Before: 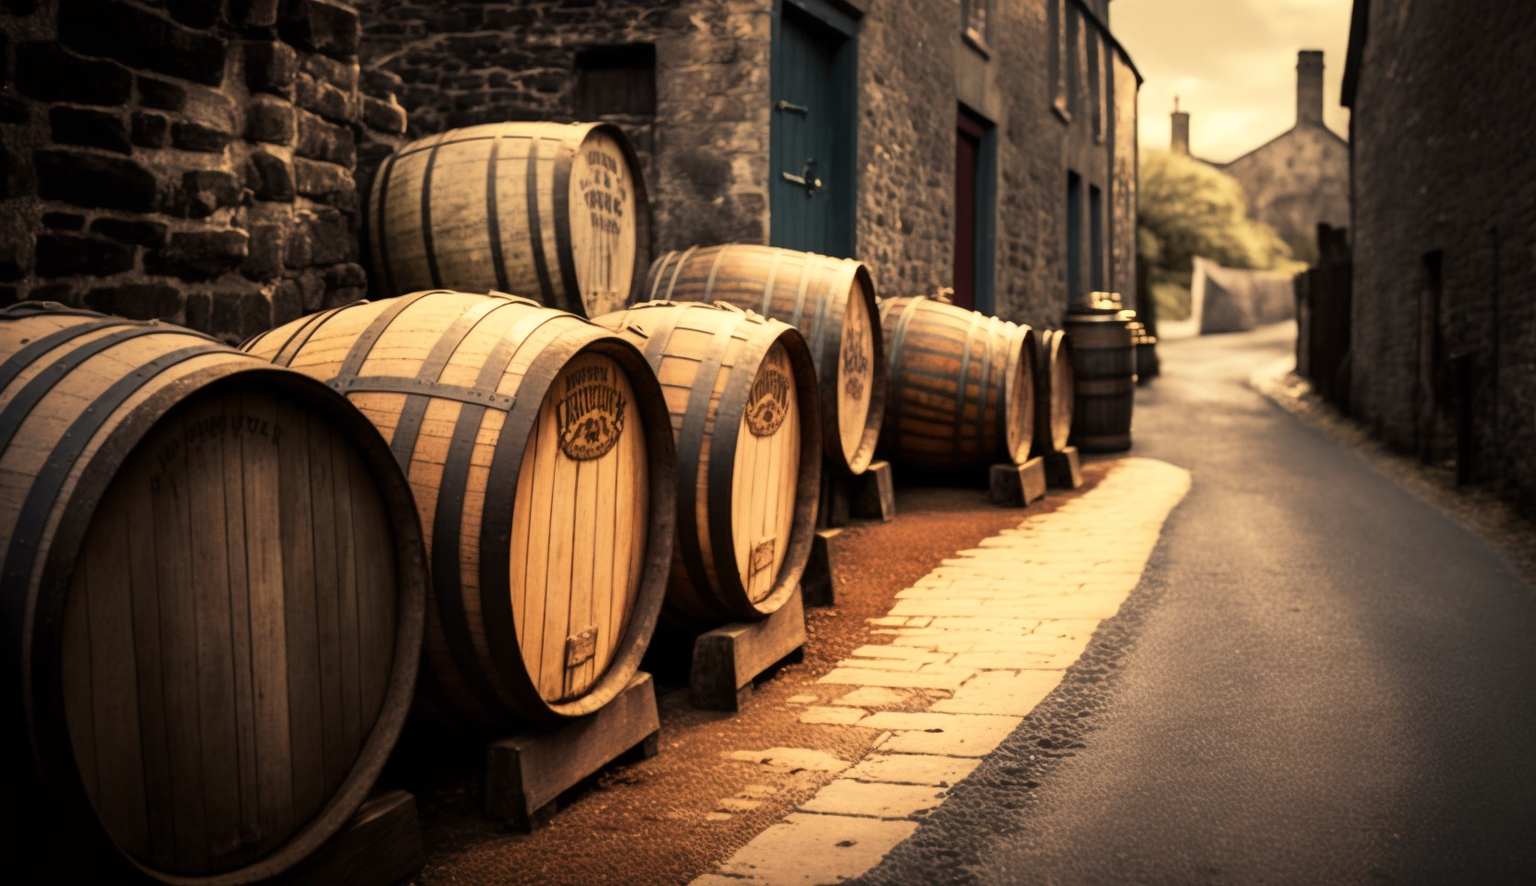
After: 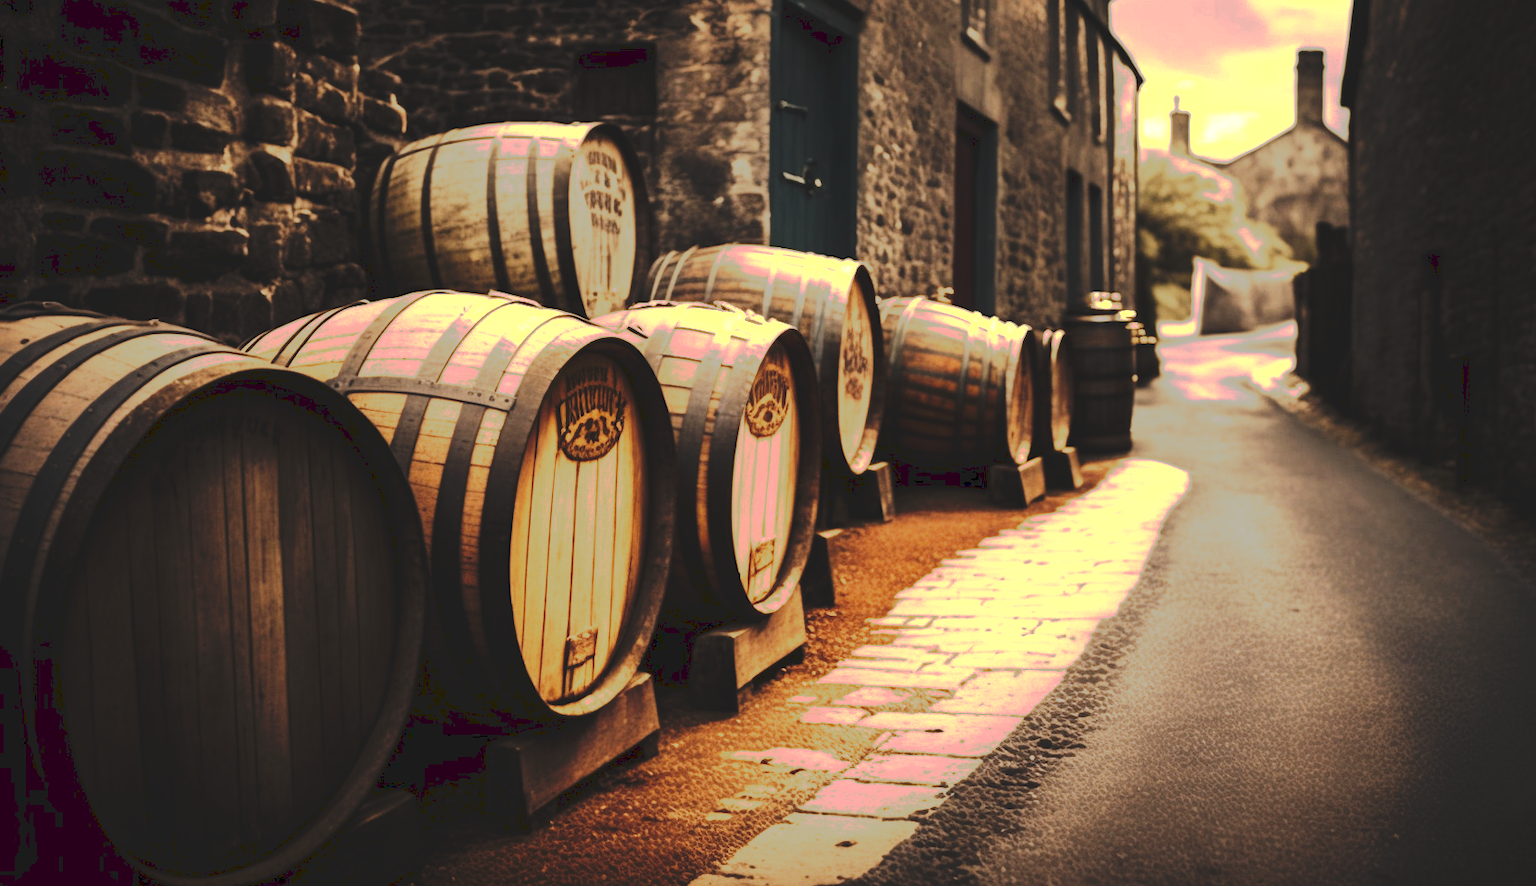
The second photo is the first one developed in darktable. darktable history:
tone curve: curves: ch0 [(0, 0) (0.003, 0.118) (0.011, 0.118) (0.025, 0.122) (0.044, 0.131) (0.069, 0.142) (0.1, 0.155) (0.136, 0.168) (0.177, 0.183) (0.224, 0.216) (0.277, 0.265) (0.335, 0.337) (0.399, 0.415) (0.468, 0.506) (0.543, 0.586) (0.623, 0.665) (0.709, 0.716) (0.801, 0.737) (0.898, 0.744) (1, 1)], preserve colors none
tone equalizer: -8 EV -0.417 EV, -7 EV -0.389 EV, -6 EV -0.333 EV, -5 EV -0.222 EV, -3 EV 0.222 EV, -2 EV 0.333 EV, -1 EV 0.389 EV, +0 EV 0.417 EV, edges refinement/feathering 500, mask exposure compensation -1.57 EV, preserve details no
